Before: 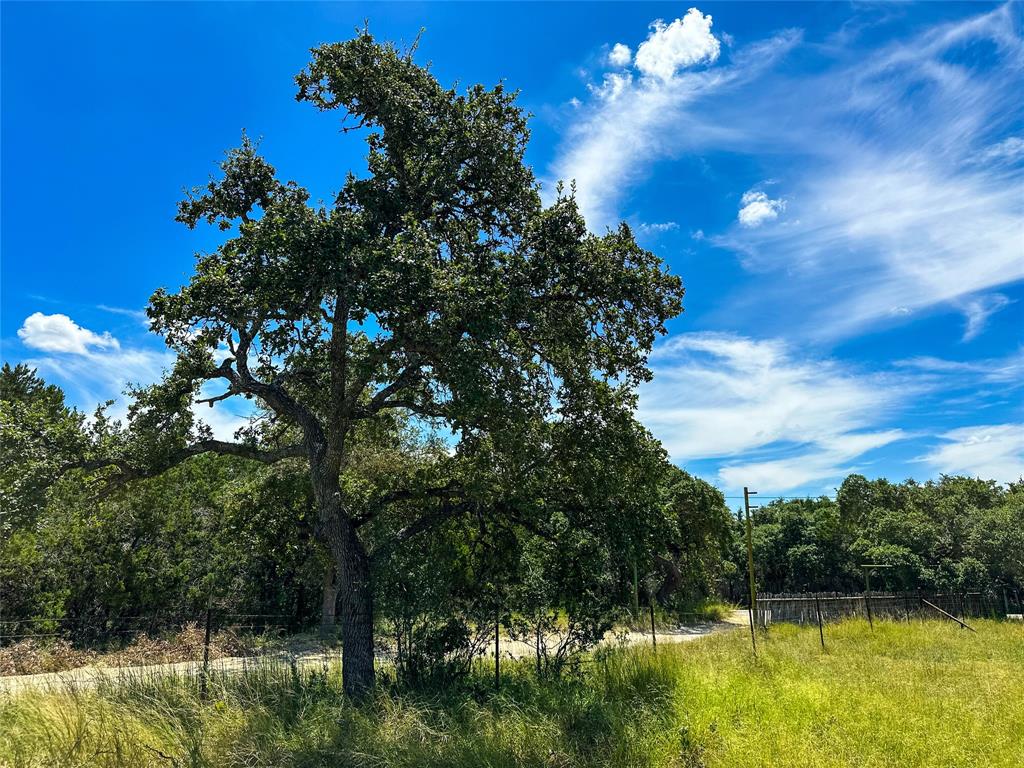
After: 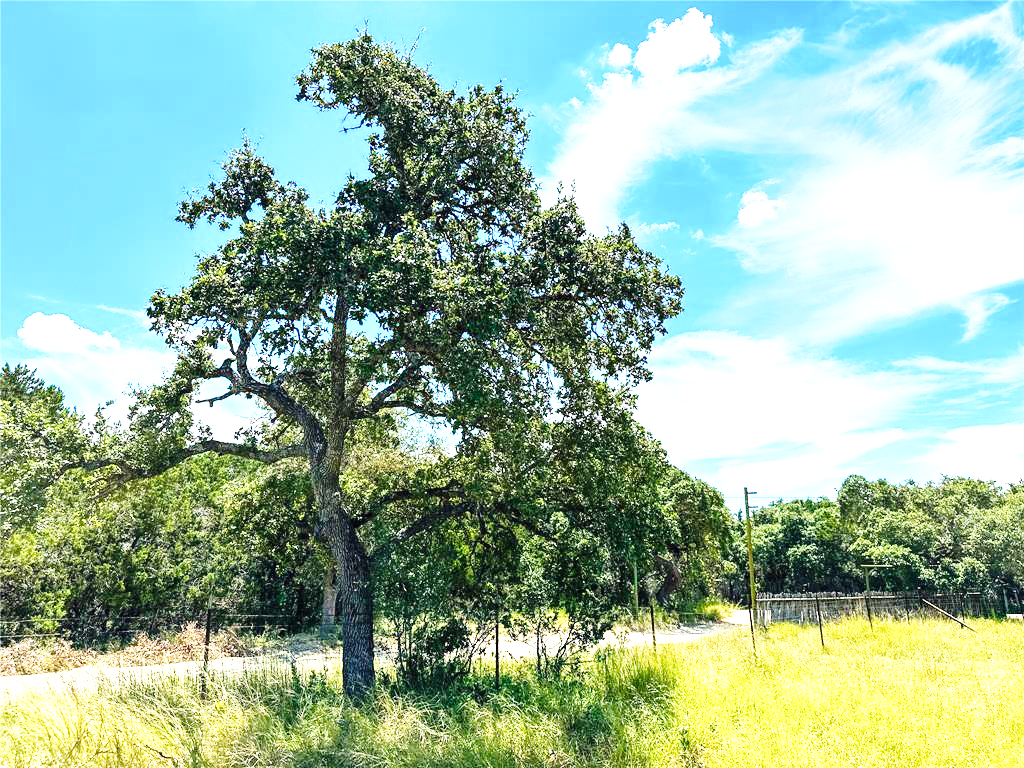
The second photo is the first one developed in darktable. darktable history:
base curve: curves: ch0 [(0, 0) (0.028, 0.03) (0.121, 0.232) (0.46, 0.748) (0.859, 0.968) (1, 1)], preserve colors none
exposure: black level correction 0, exposure 1.384 EV, compensate highlight preservation false
